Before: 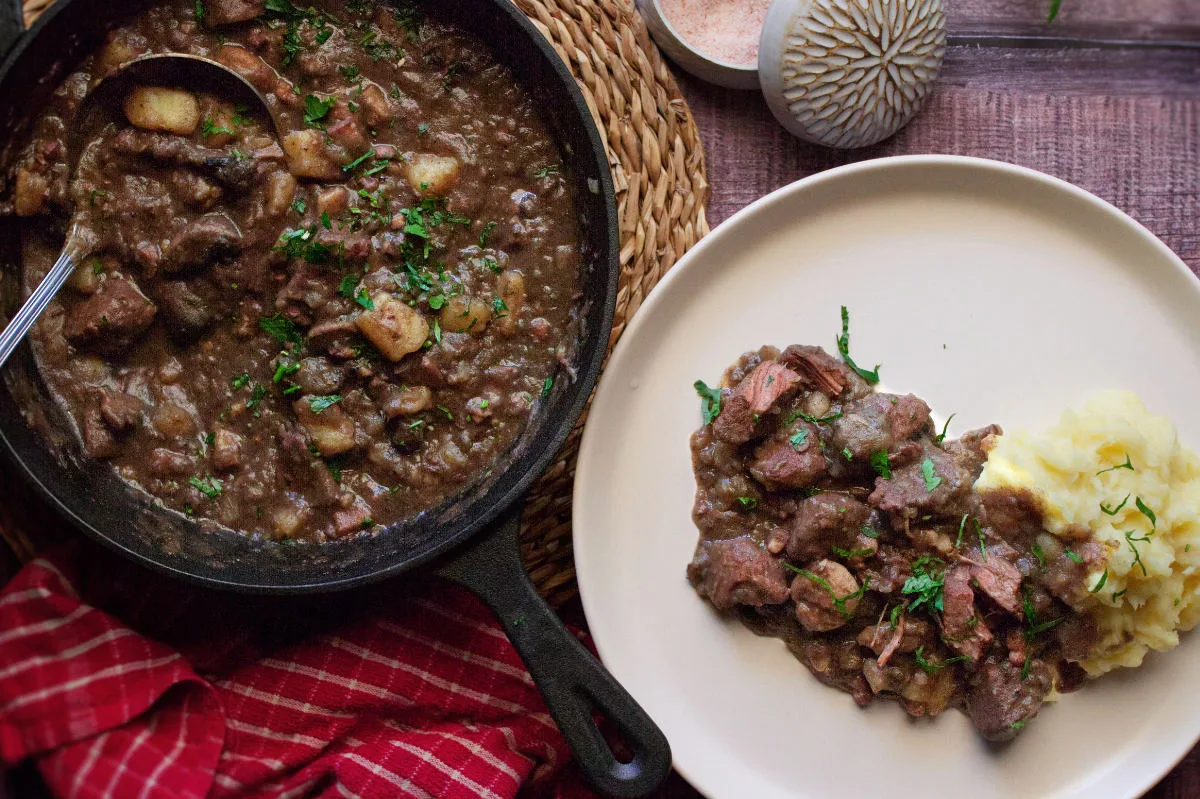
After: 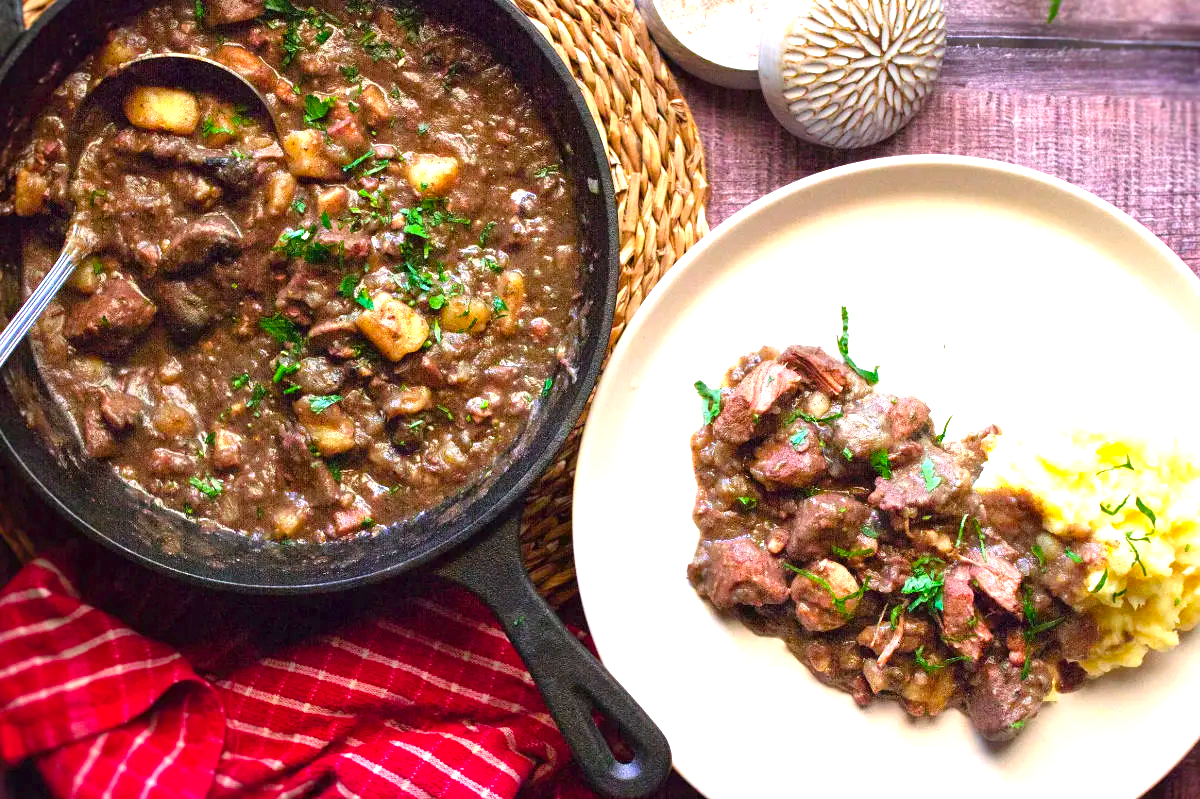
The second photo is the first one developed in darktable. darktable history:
exposure: black level correction 0, exposure 1.522 EV, compensate exposure bias true, compensate highlight preservation false
color balance rgb: perceptual saturation grading › global saturation 25.328%
